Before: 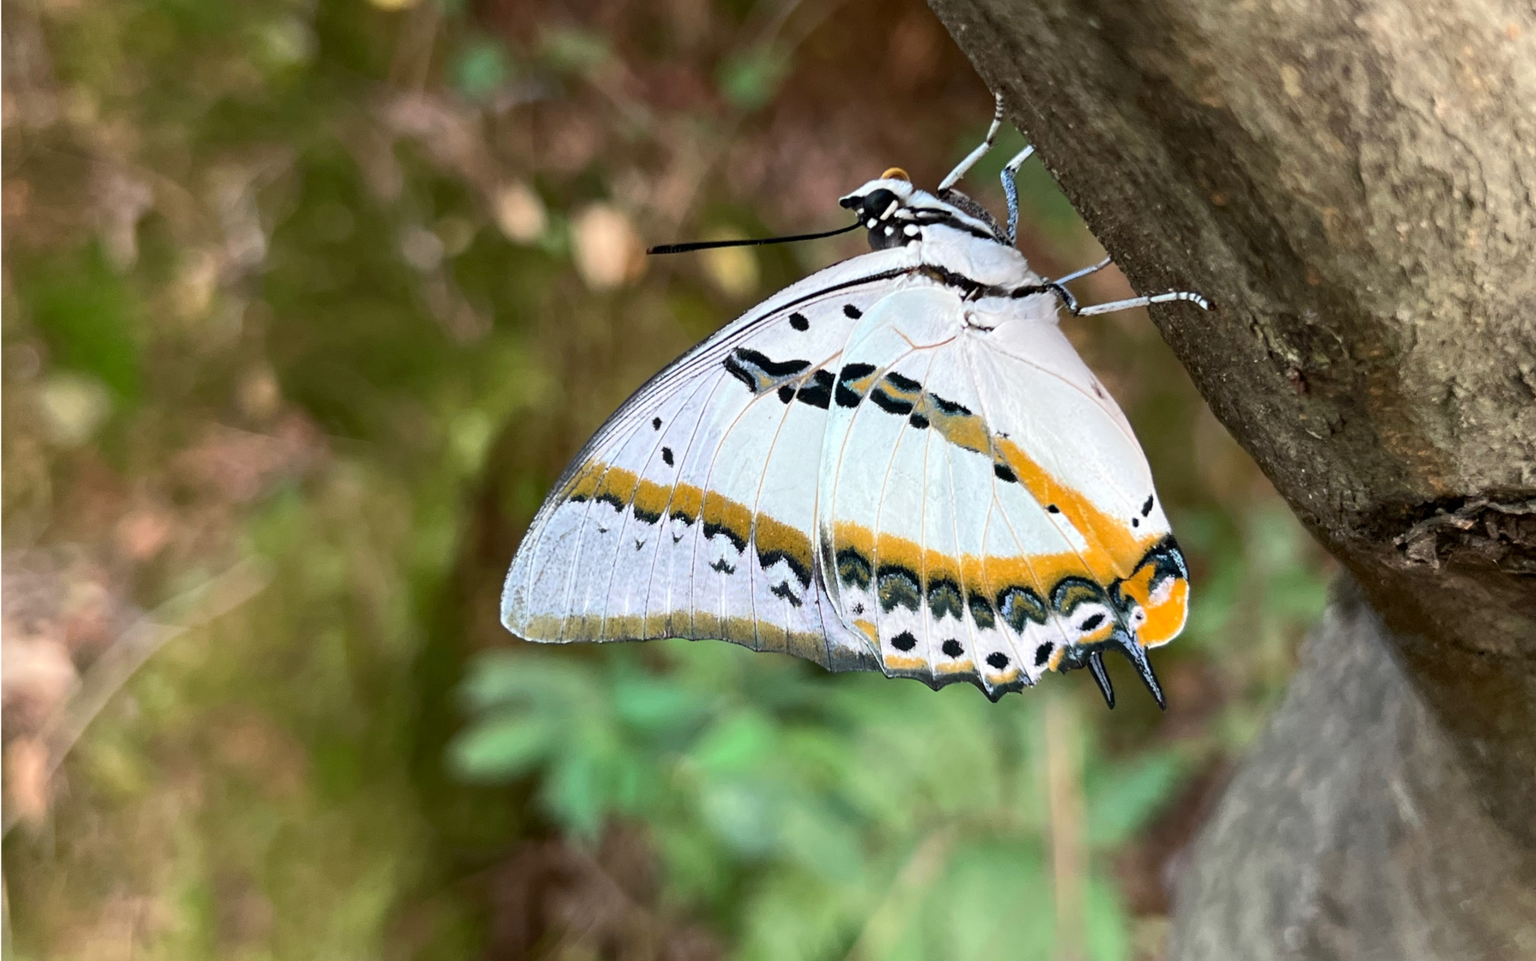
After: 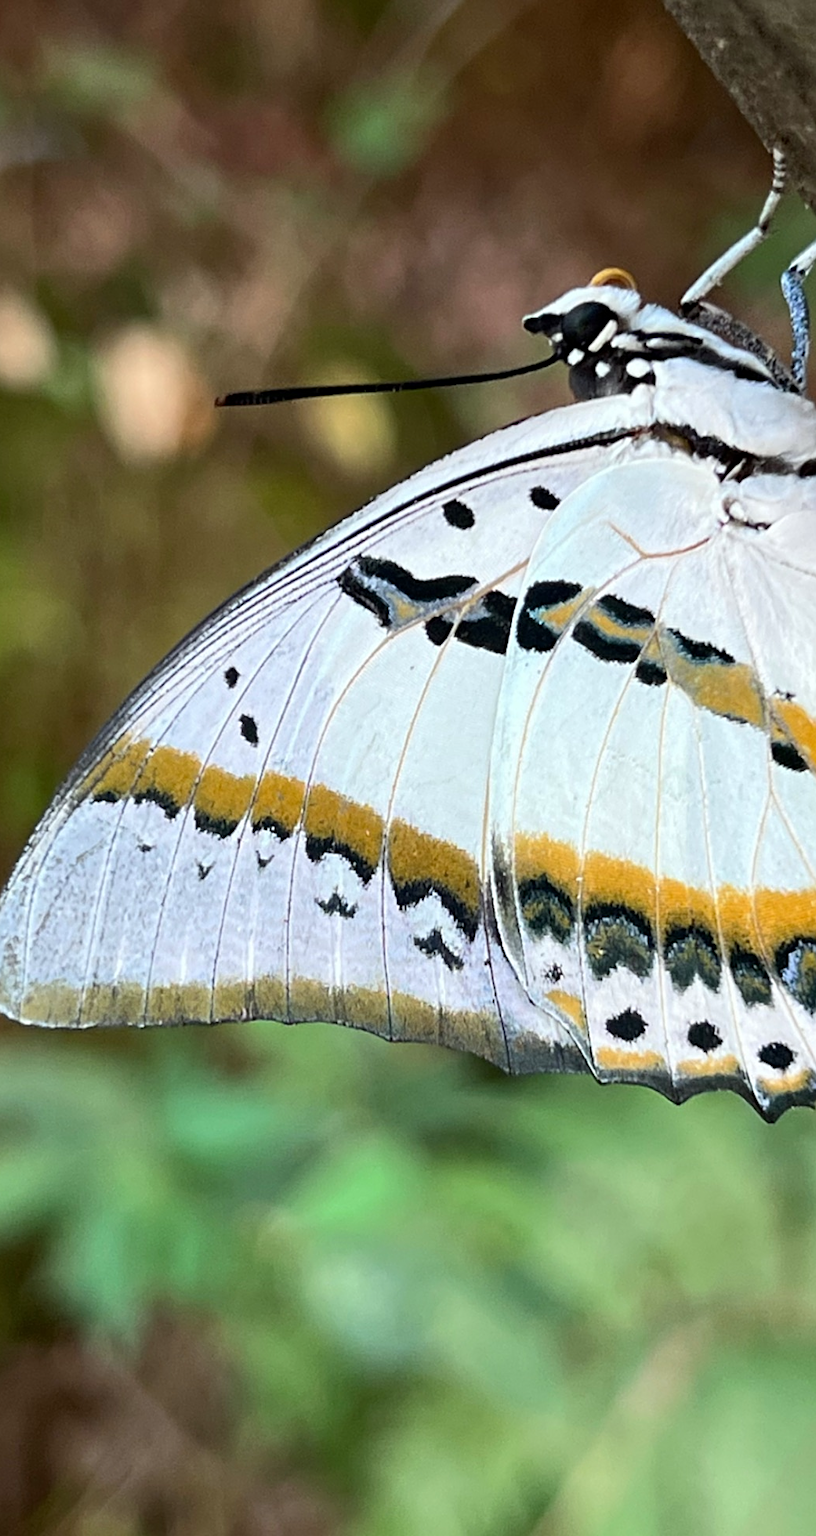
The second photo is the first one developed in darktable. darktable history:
crop: left 33.36%, right 33.36%
white balance: red 0.978, blue 0.999
sharpen: on, module defaults
